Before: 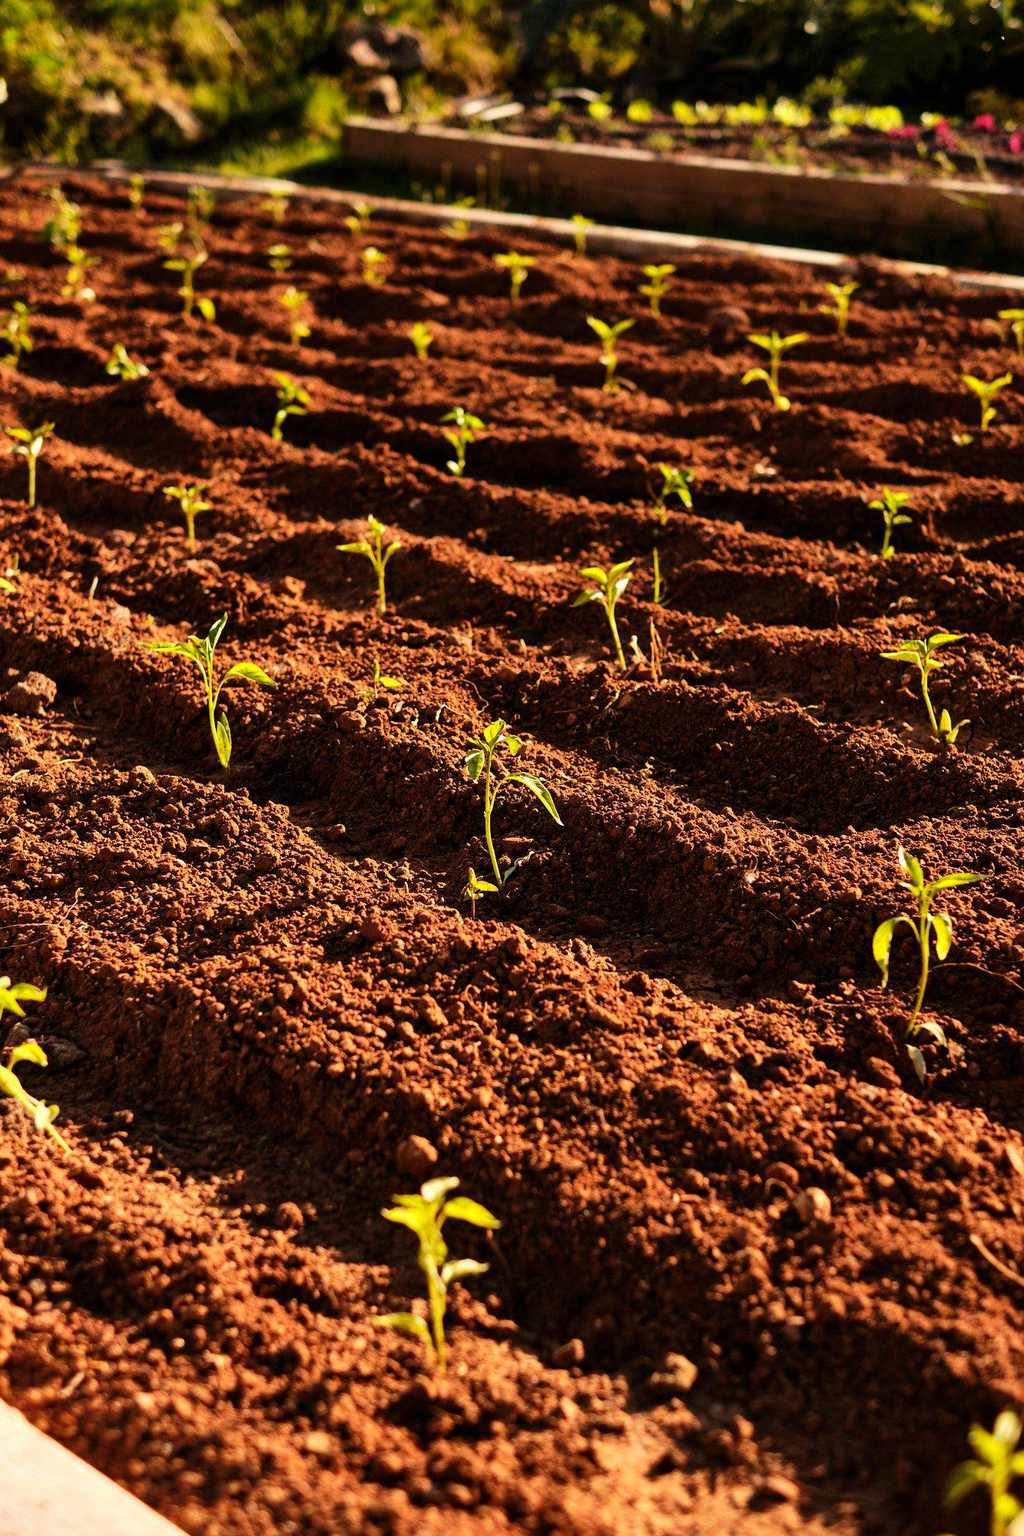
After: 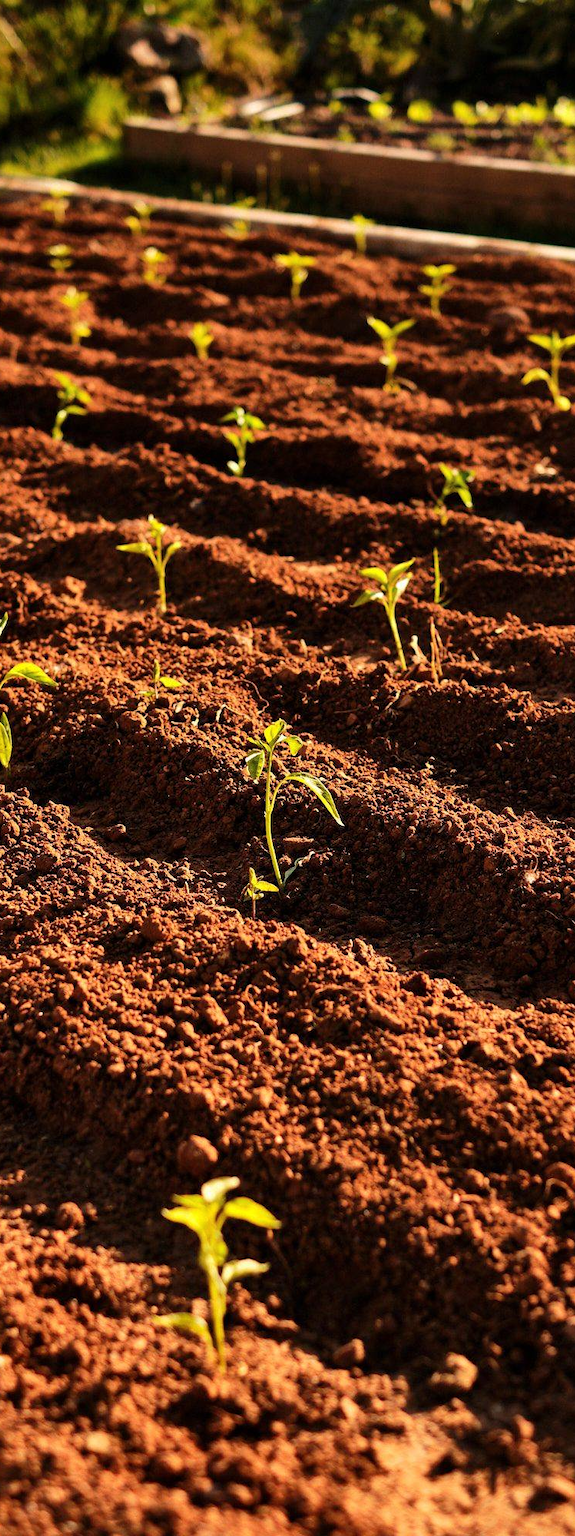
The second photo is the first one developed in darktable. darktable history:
shadows and highlights: shadows 22.7, highlights -48.71, soften with gaussian
crop: left 21.496%, right 22.254%
